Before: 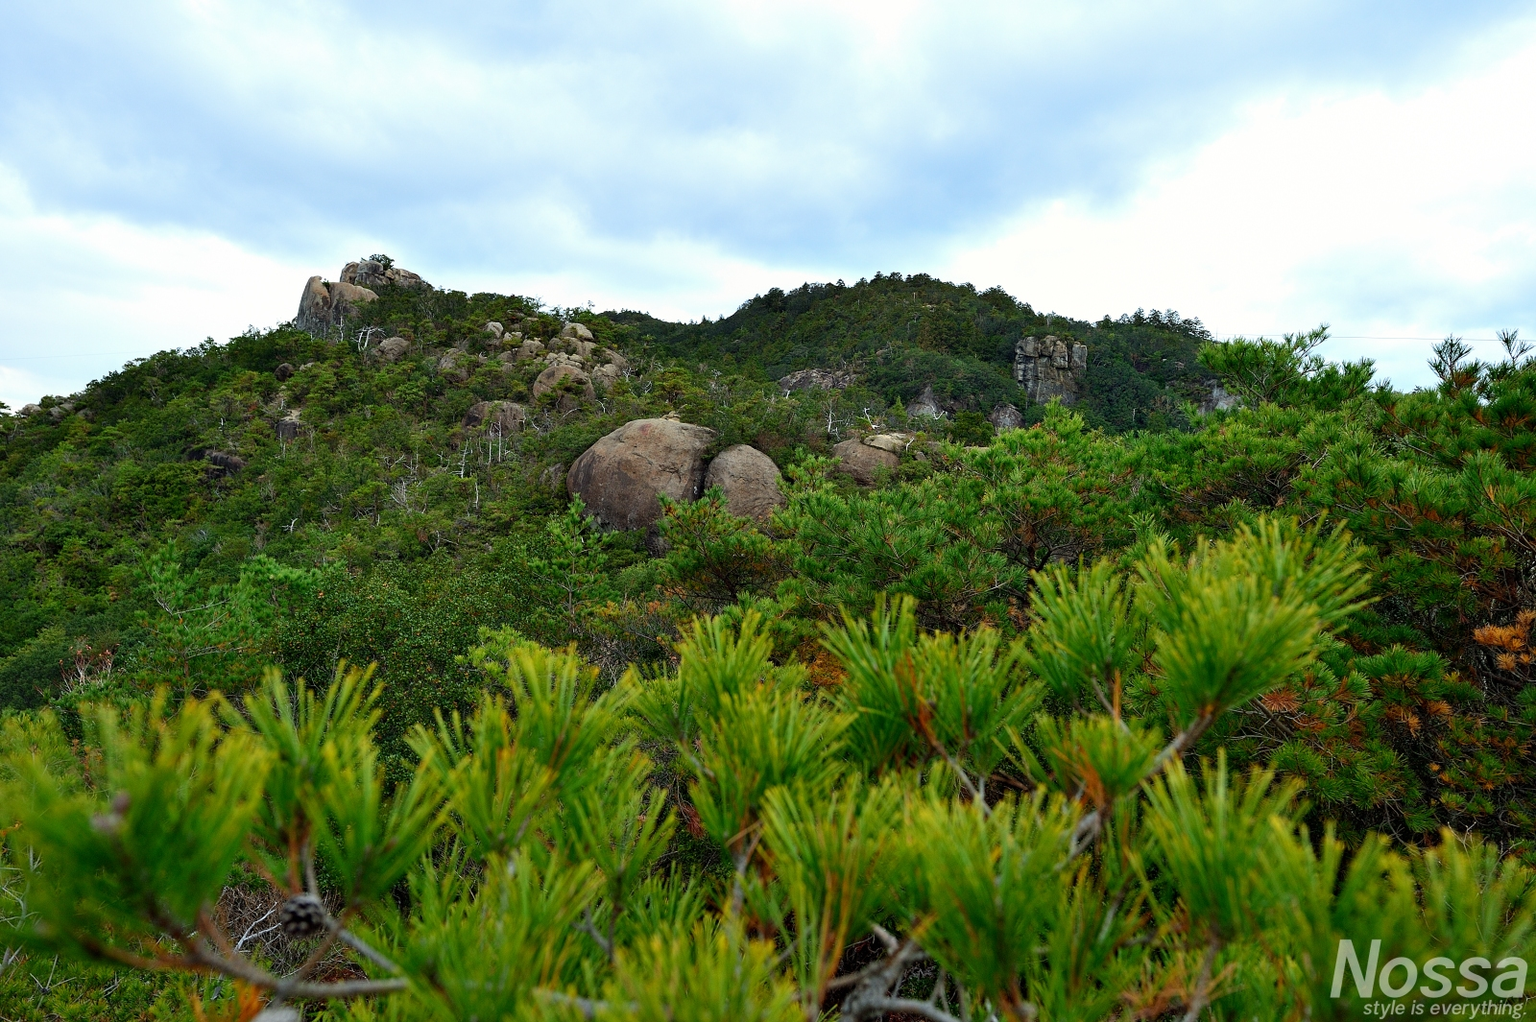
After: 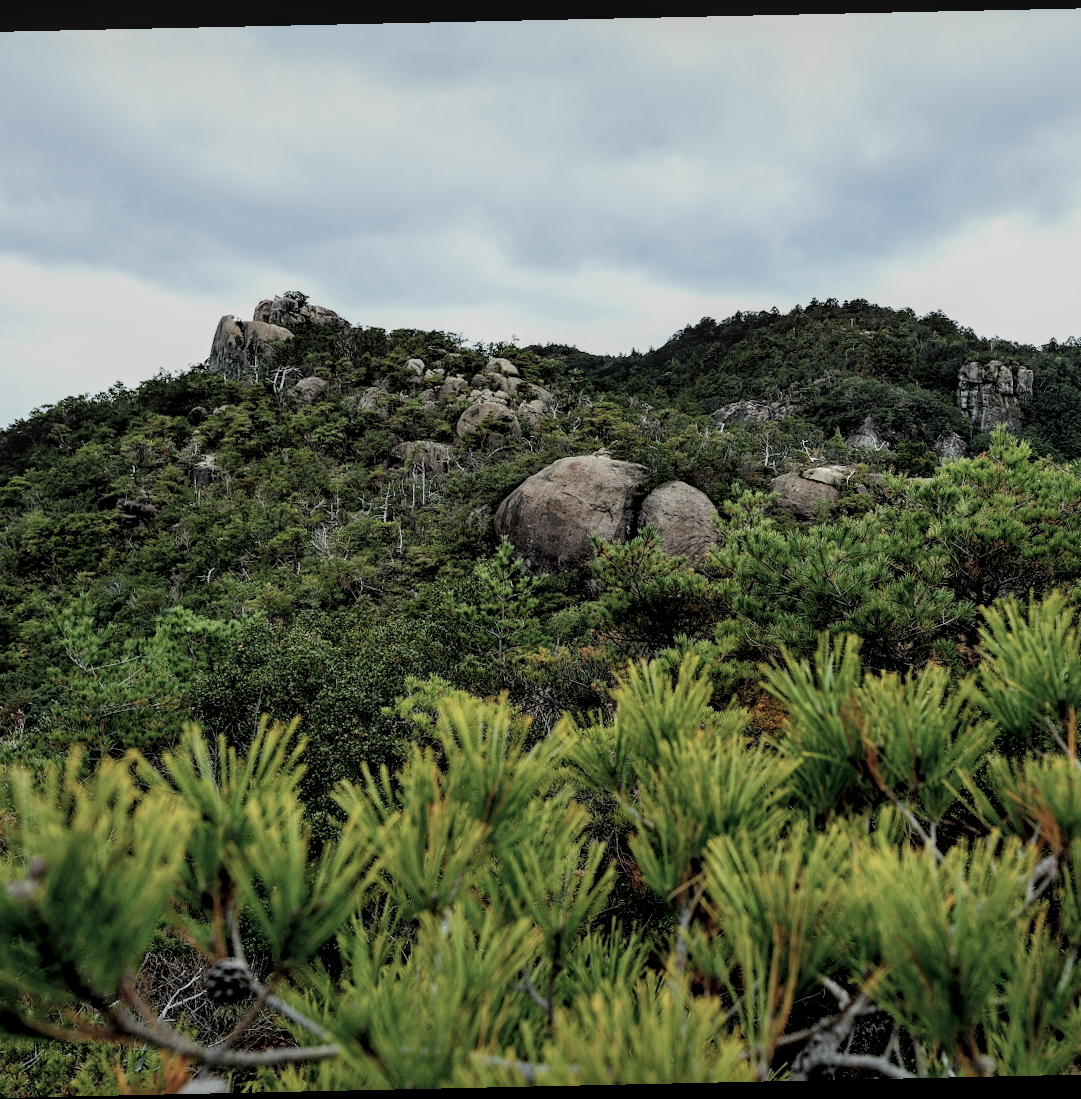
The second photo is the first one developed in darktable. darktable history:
crop and rotate: left 6.617%, right 26.717%
rotate and perspective: rotation -1.24°, automatic cropping off
local contrast: detail 130%
filmic rgb: black relative exposure -7.75 EV, white relative exposure 4.4 EV, threshold 3 EV, target black luminance 0%, hardness 3.76, latitude 50.51%, contrast 1.074, highlights saturation mix 10%, shadows ↔ highlights balance -0.22%, color science v4 (2020), enable highlight reconstruction true
color correction: saturation 0.5
